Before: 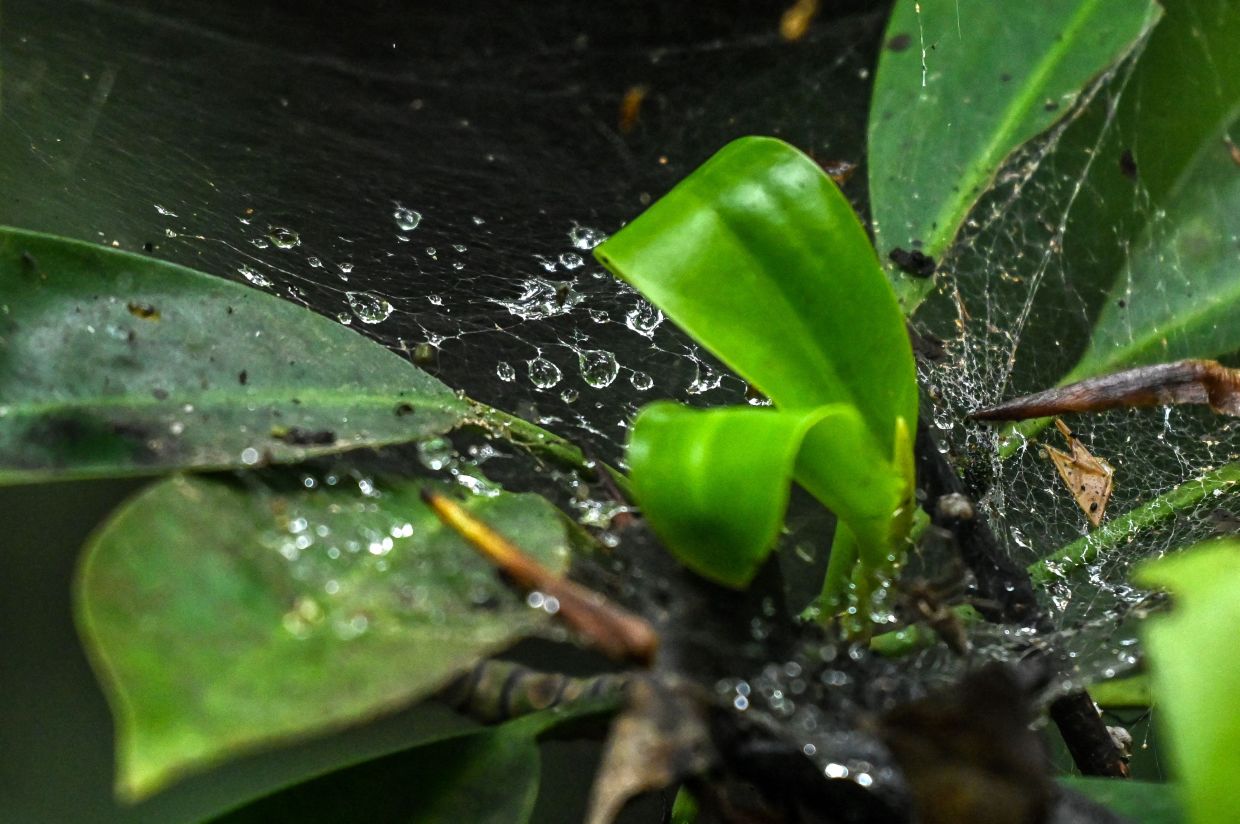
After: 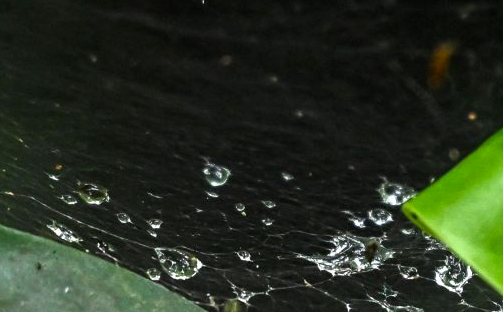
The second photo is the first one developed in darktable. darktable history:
shadows and highlights: shadows -24.28, highlights 49.77, soften with gaussian
crop: left 15.452%, top 5.459%, right 43.956%, bottom 56.62%
